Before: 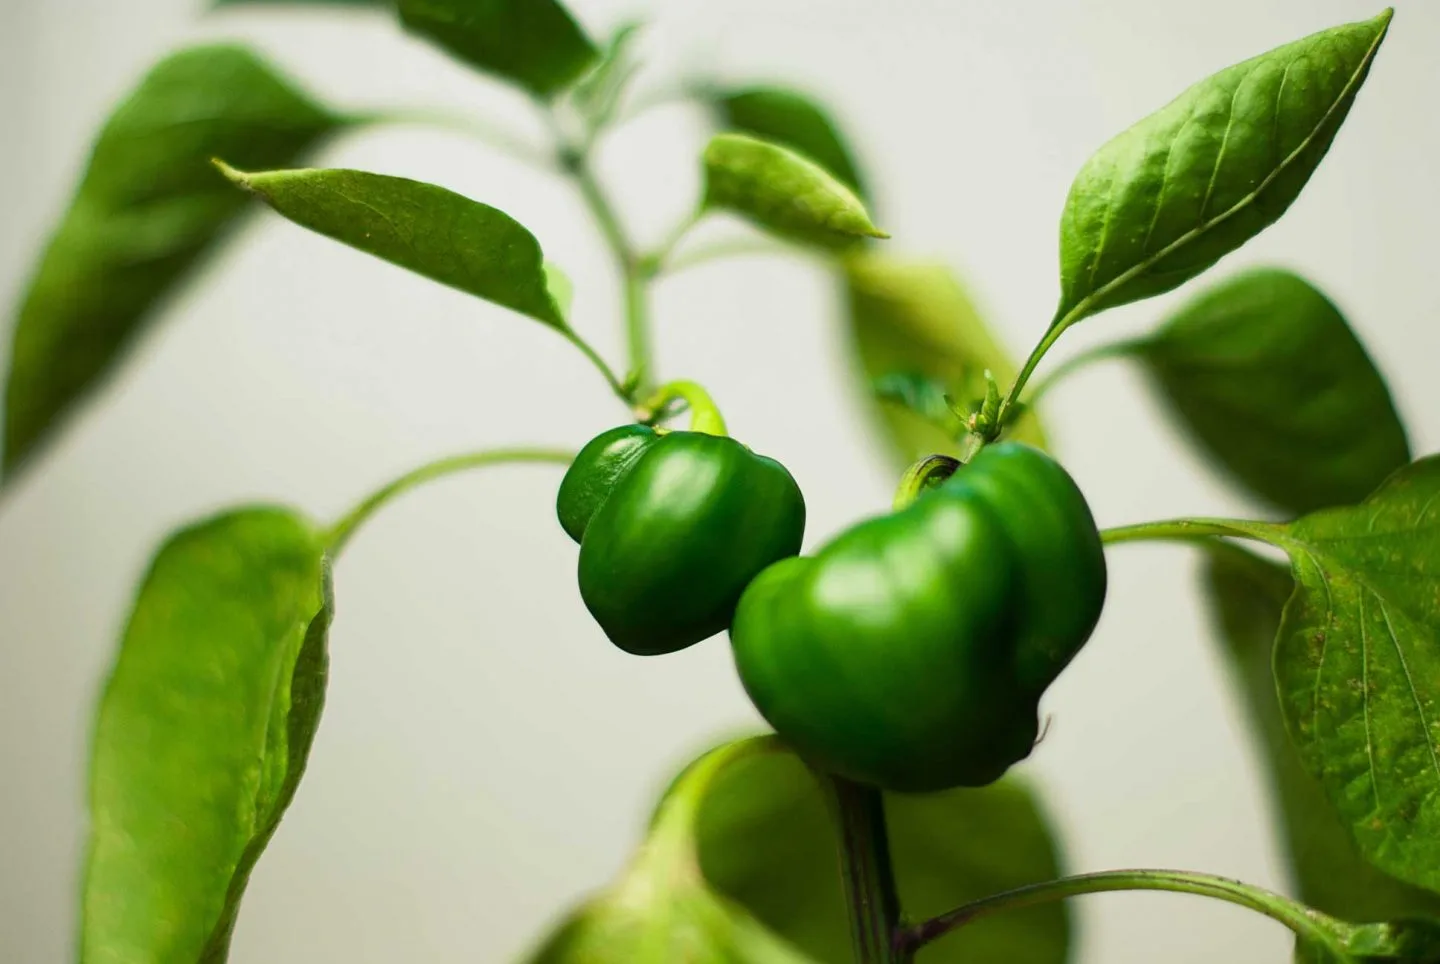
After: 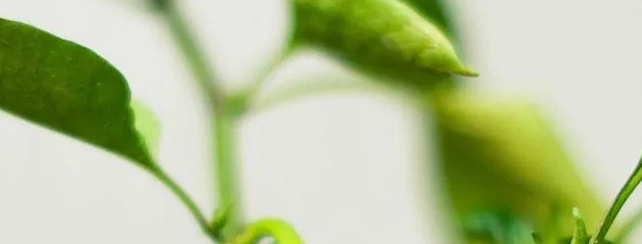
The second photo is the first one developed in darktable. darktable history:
crop: left 28.624%, top 16.842%, right 26.773%, bottom 57.813%
